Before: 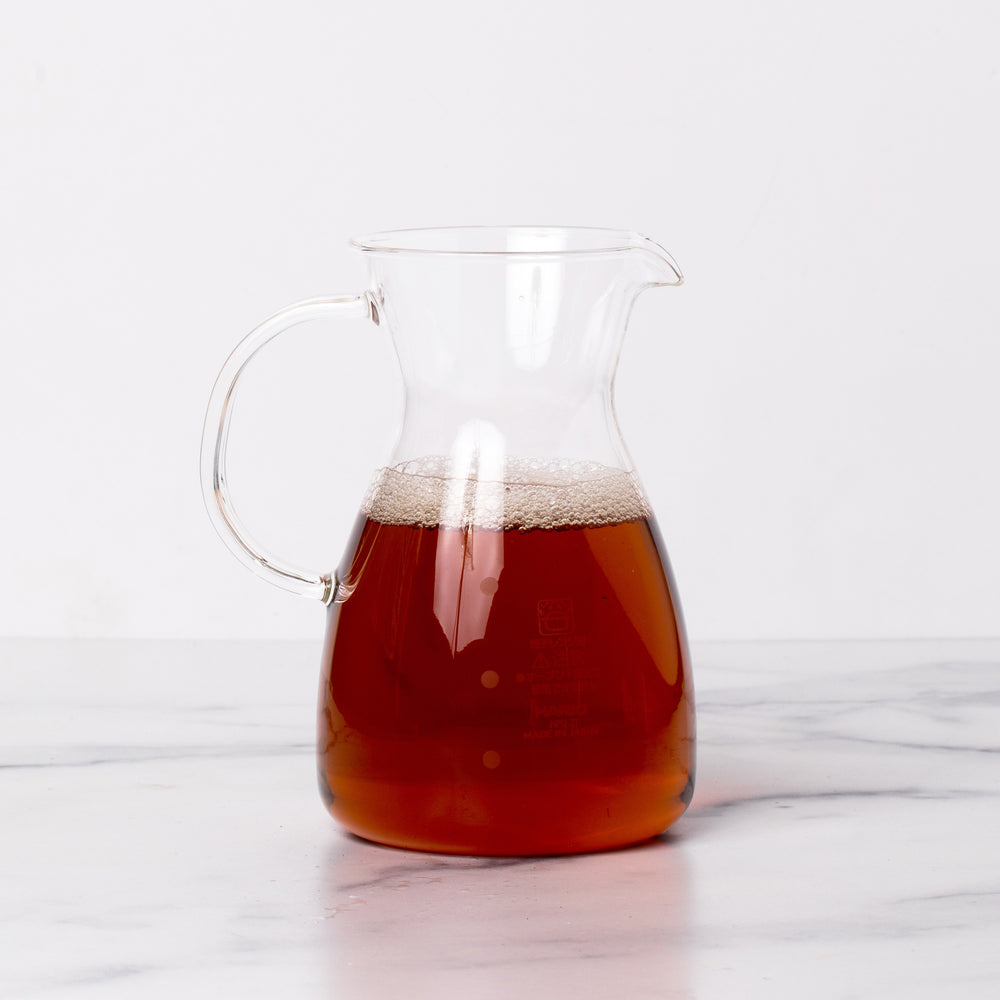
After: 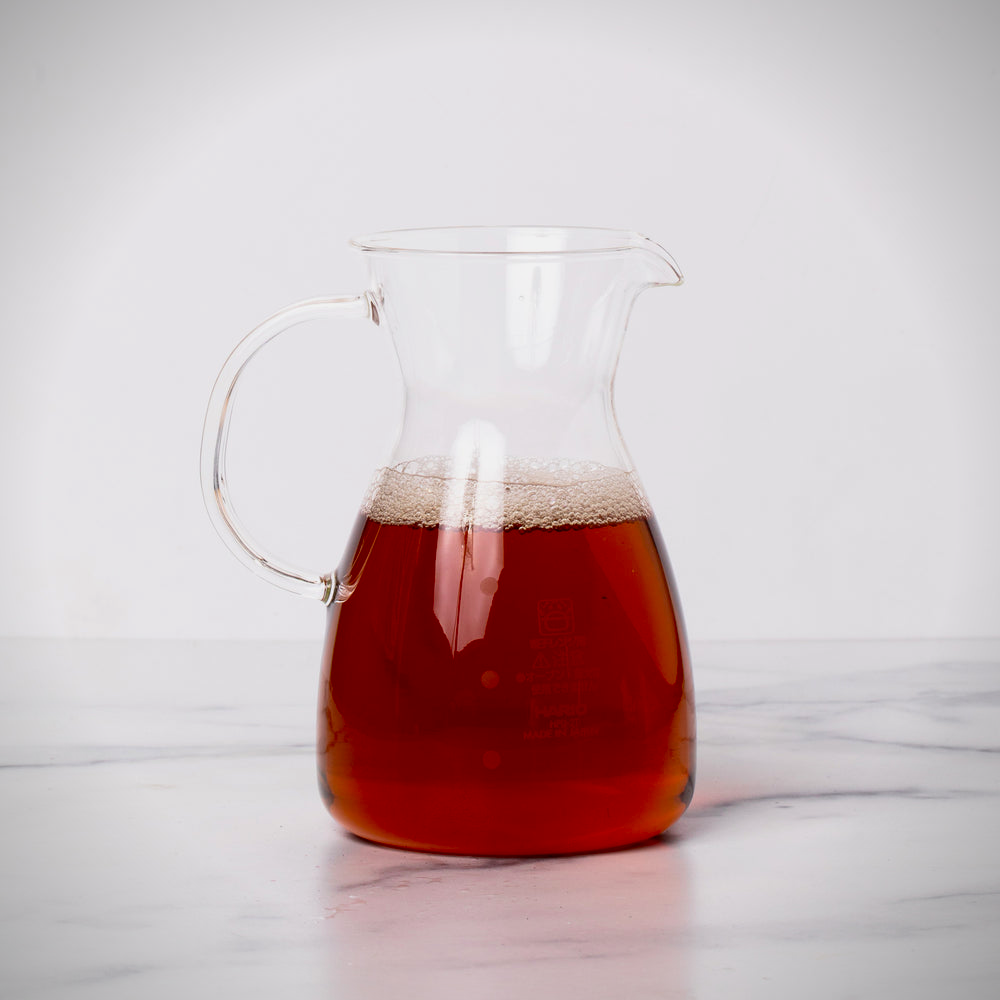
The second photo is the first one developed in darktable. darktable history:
vignetting: fall-off start 91.19%
contrast brightness saturation: contrast 0.08, saturation 0.2
exposure: black level correction 0.001, exposure -0.2 EV, compensate highlight preservation false
